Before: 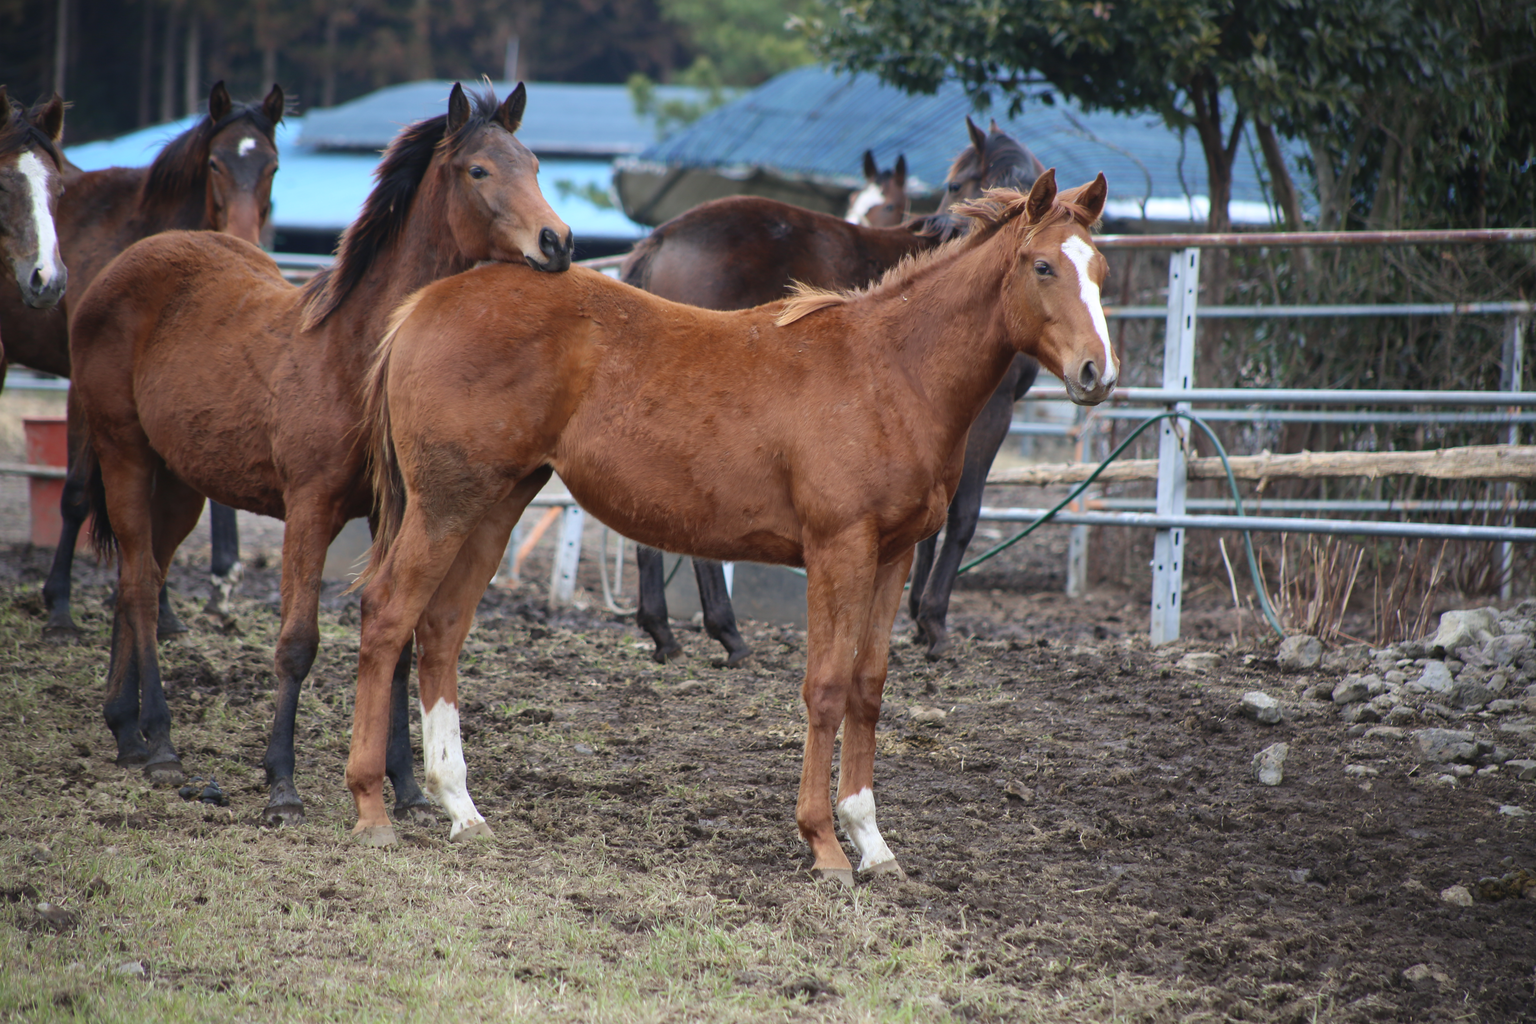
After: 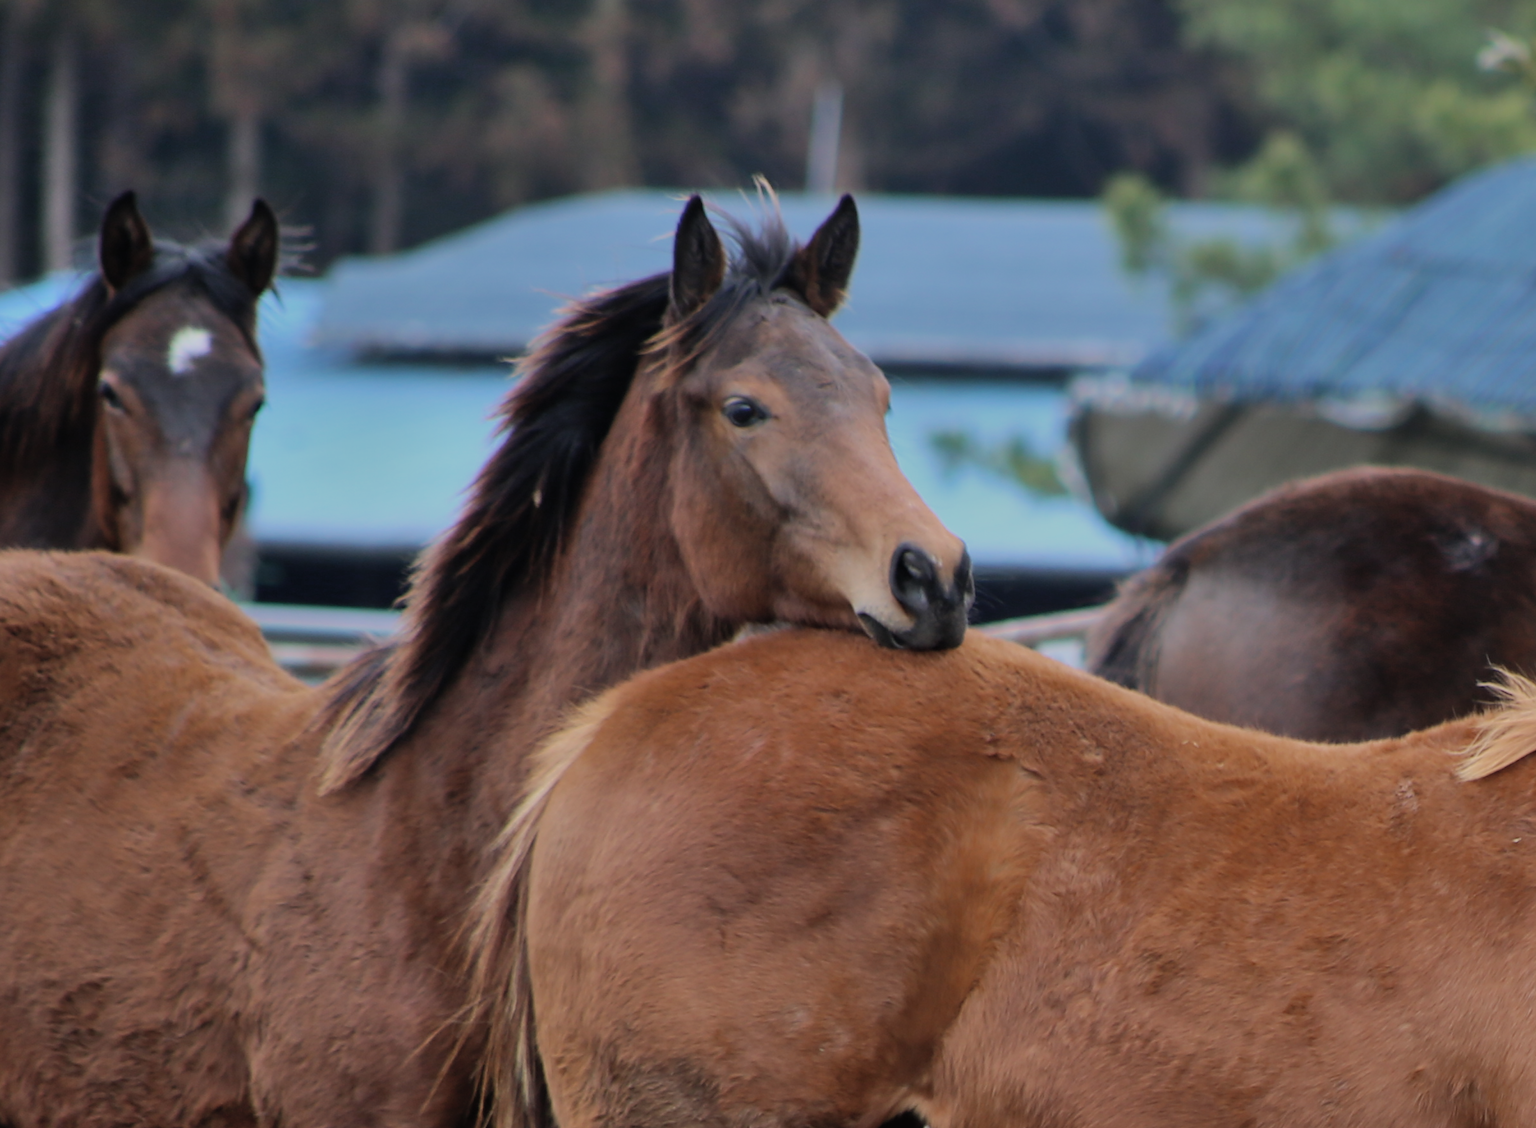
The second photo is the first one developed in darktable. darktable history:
filmic rgb: black relative exposure -7.65 EV, white relative exposure 4.56 EV, hardness 3.61, color science v6 (2022)
shadows and highlights: white point adjustment -3.64, highlights -63.36, soften with gaussian
contrast brightness saturation: saturation -0.067
crop and rotate: left 10.928%, top 0.091%, right 47.357%, bottom 53.97%
